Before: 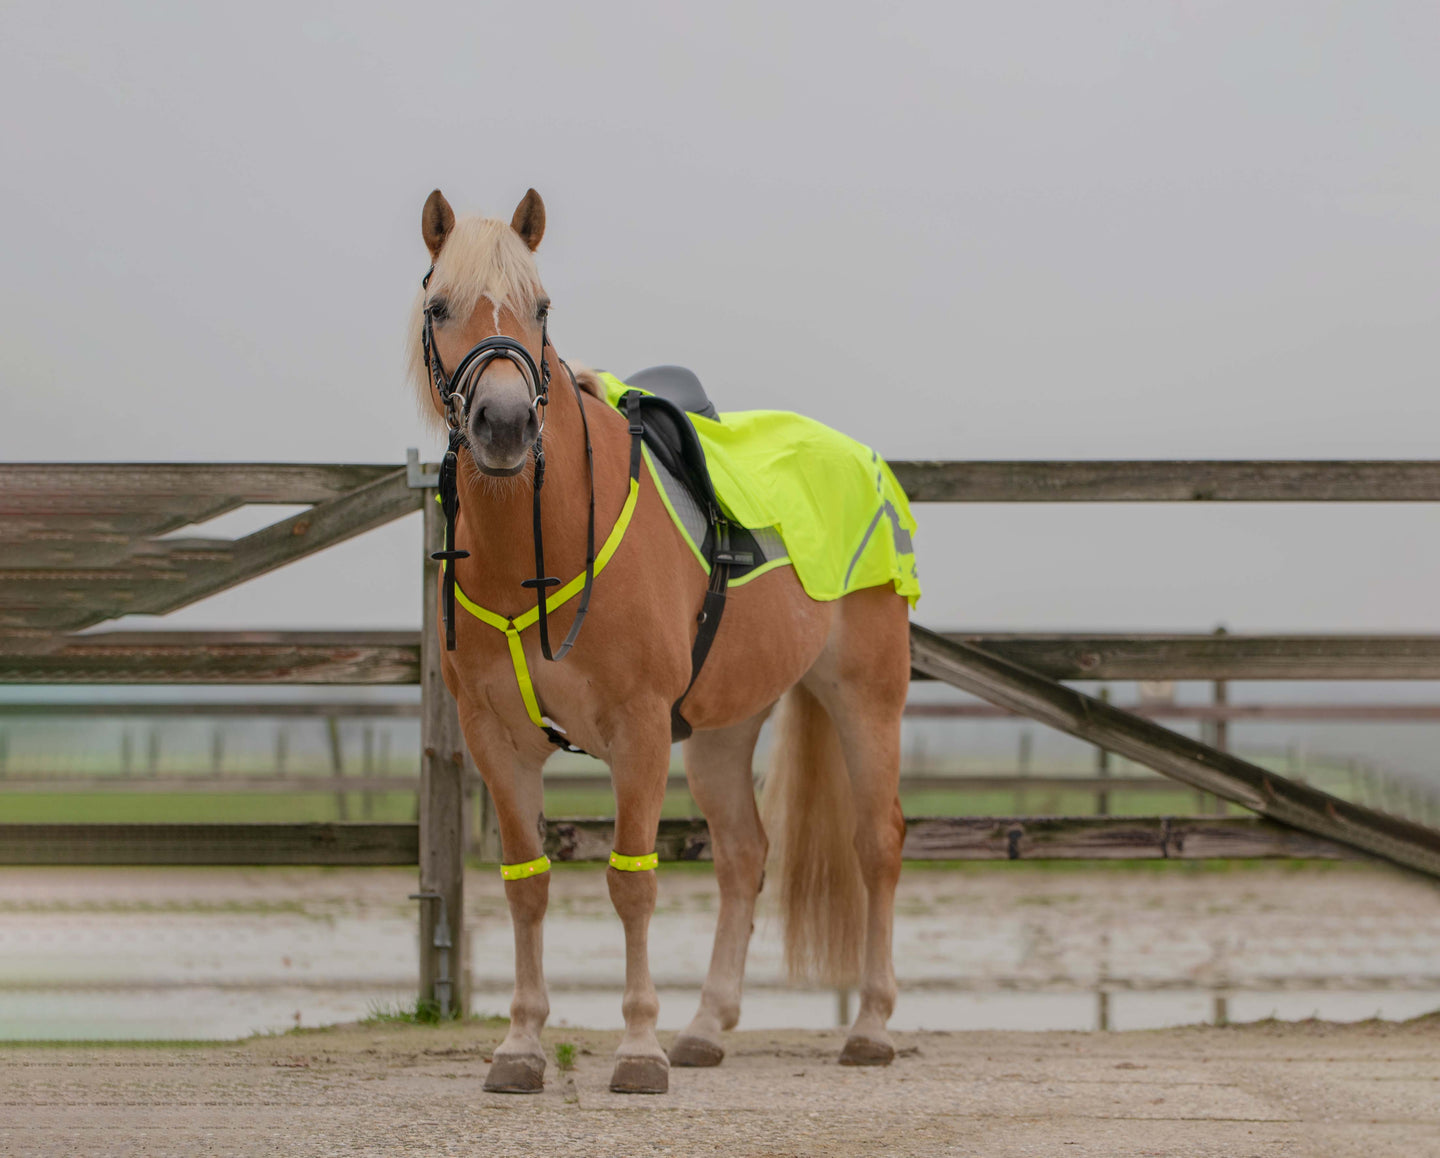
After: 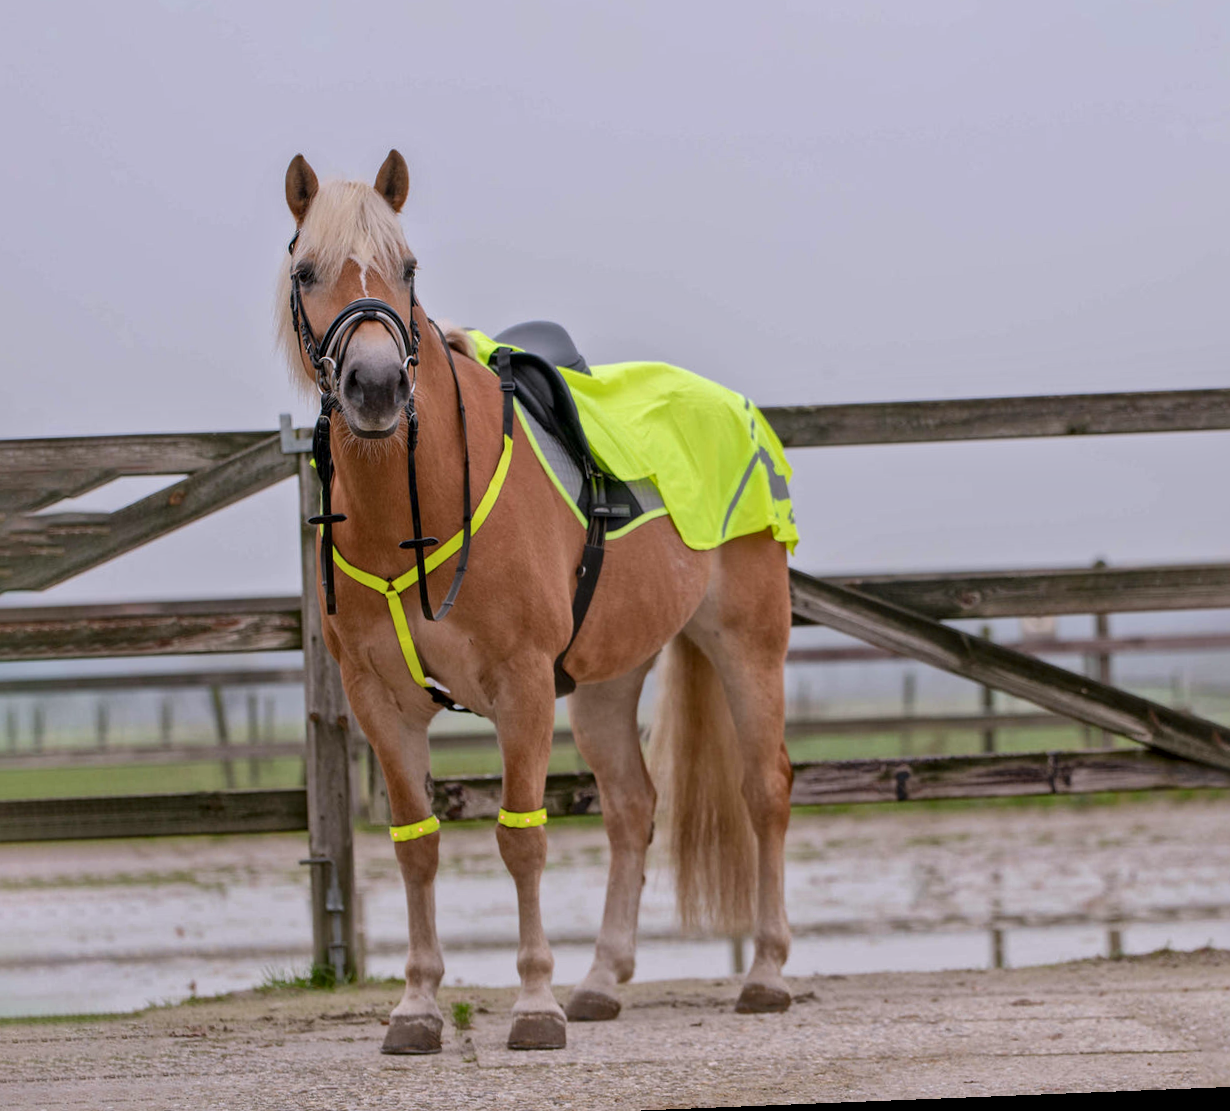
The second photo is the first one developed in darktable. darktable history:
local contrast: mode bilateral grid, contrast 20, coarseness 20, detail 150%, midtone range 0.2
crop: left 9.807%, top 6.259%, right 7.334%, bottom 2.177%
rotate and perspective: rotation -2.29°, automatic cropping off
white balance: red 1.004, blue 1.096
